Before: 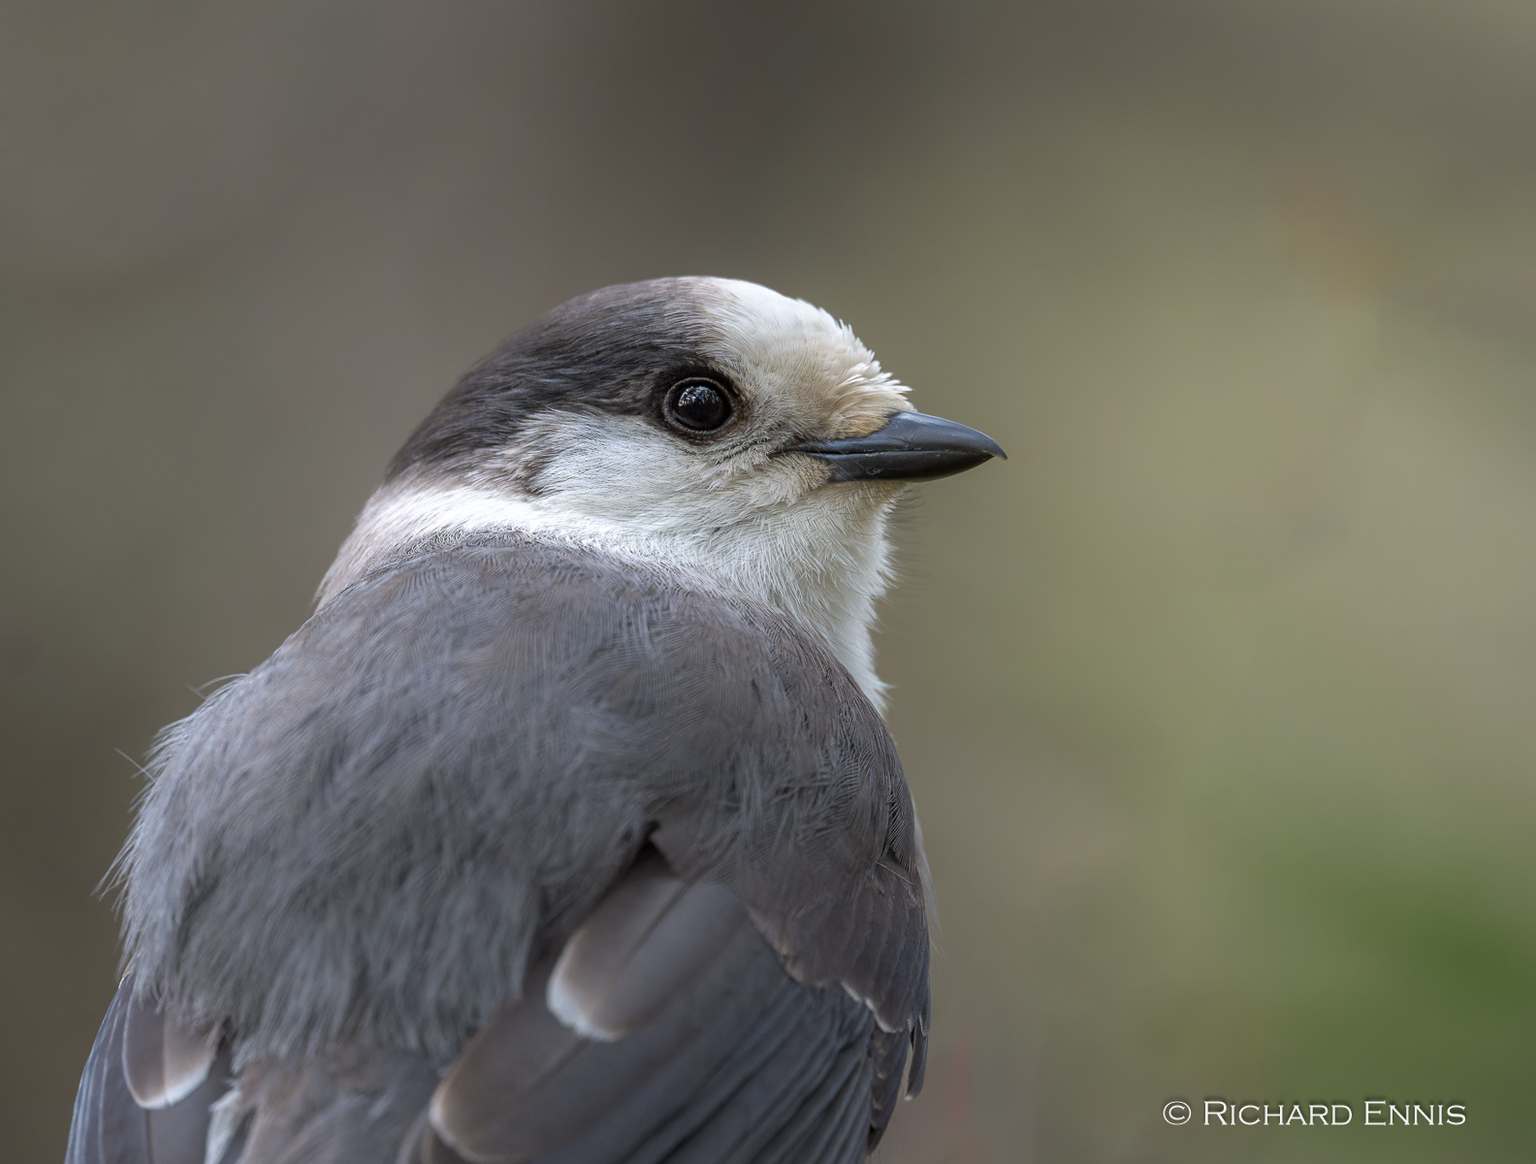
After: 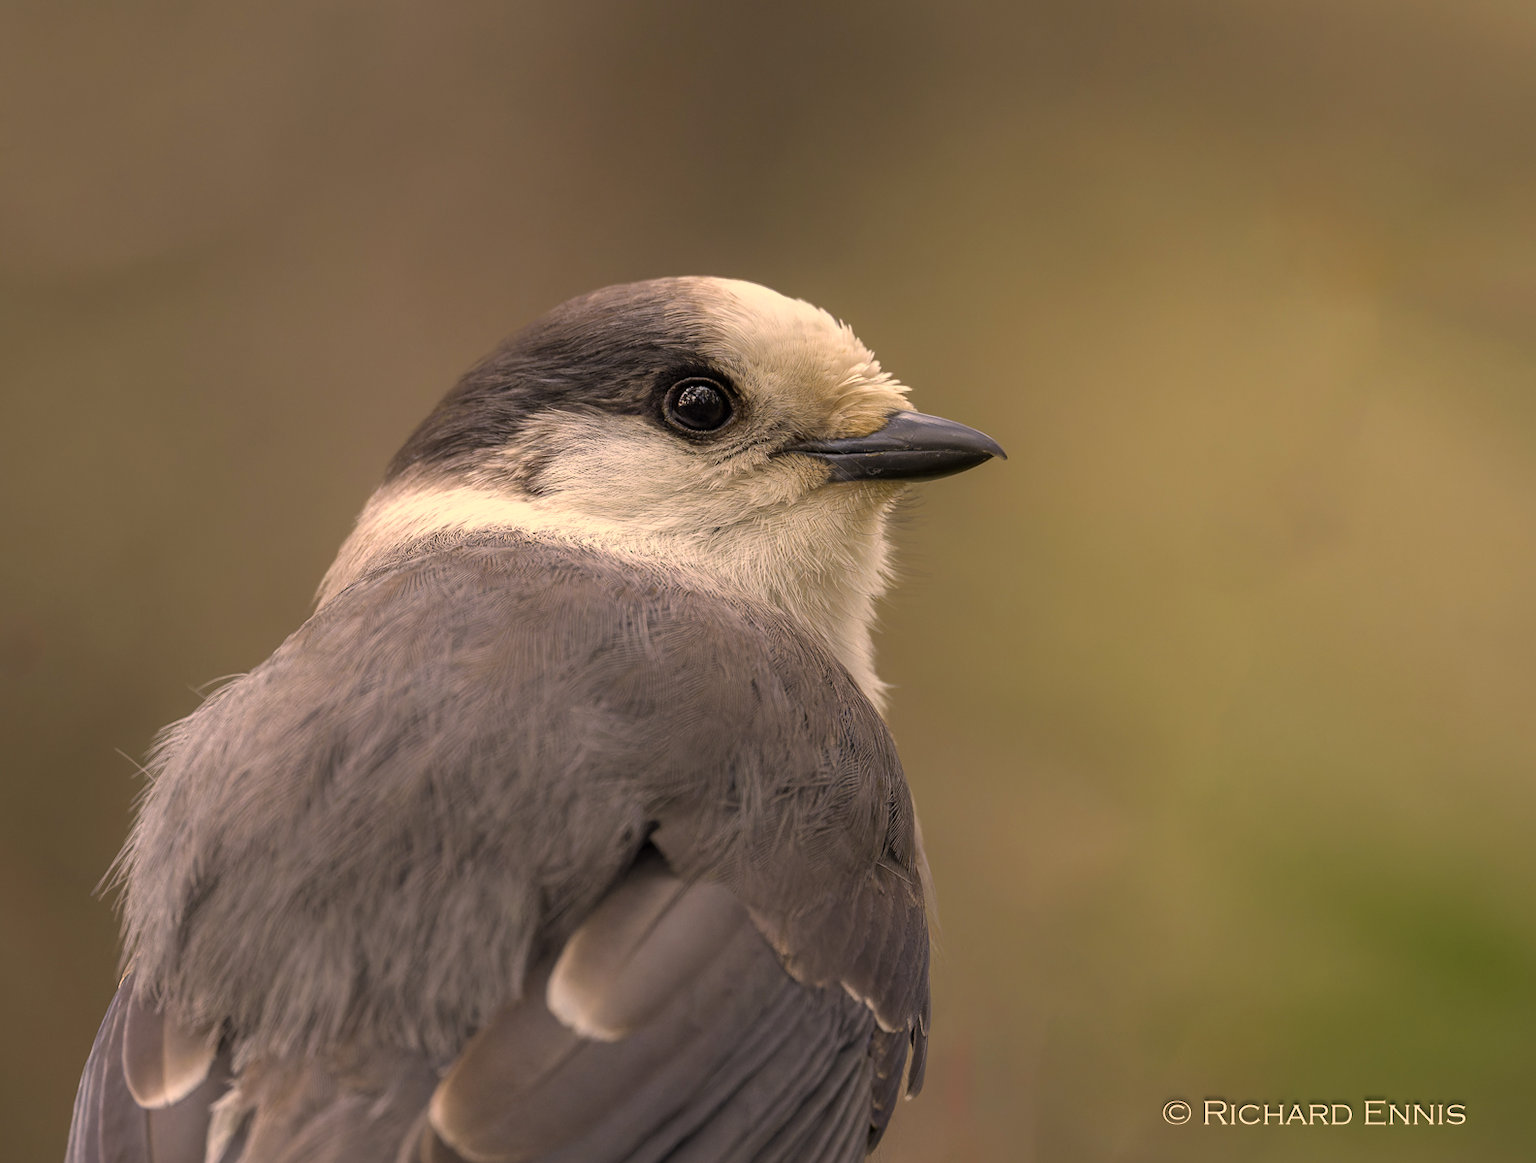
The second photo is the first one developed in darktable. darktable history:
color correction: highlights a* 14.85, highlights b* 31.01
shadows and highlights: soften with gaussian
